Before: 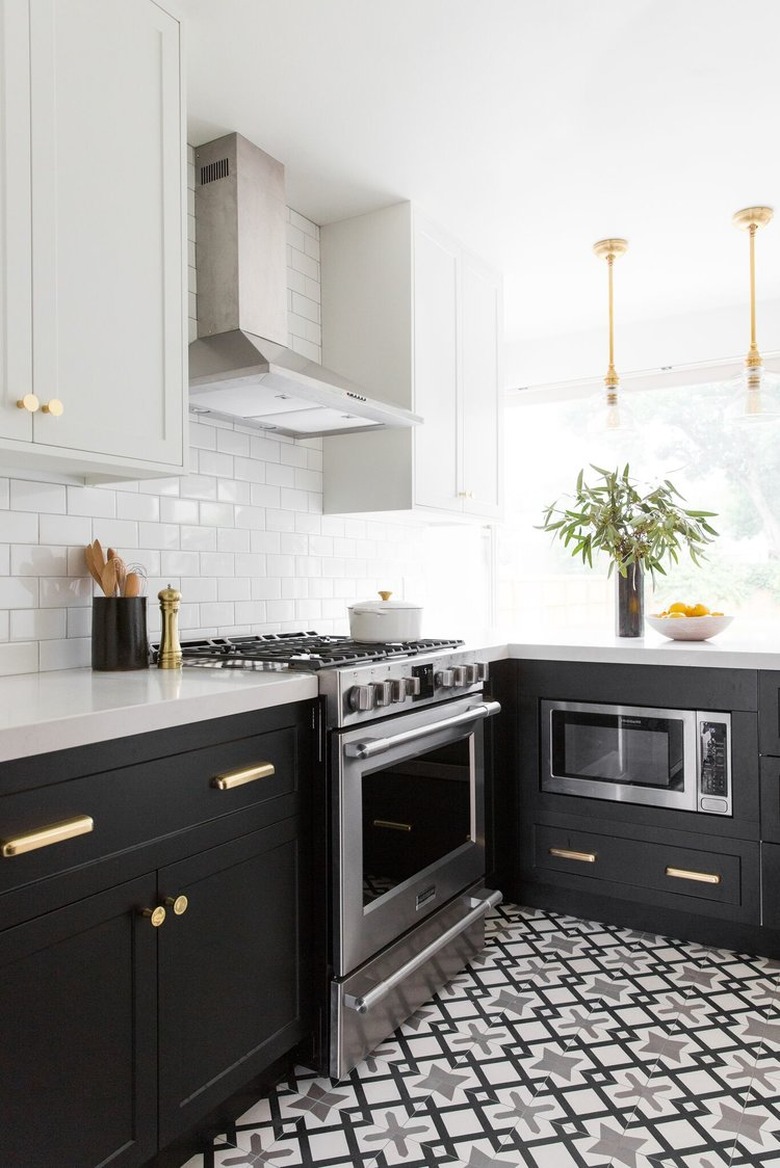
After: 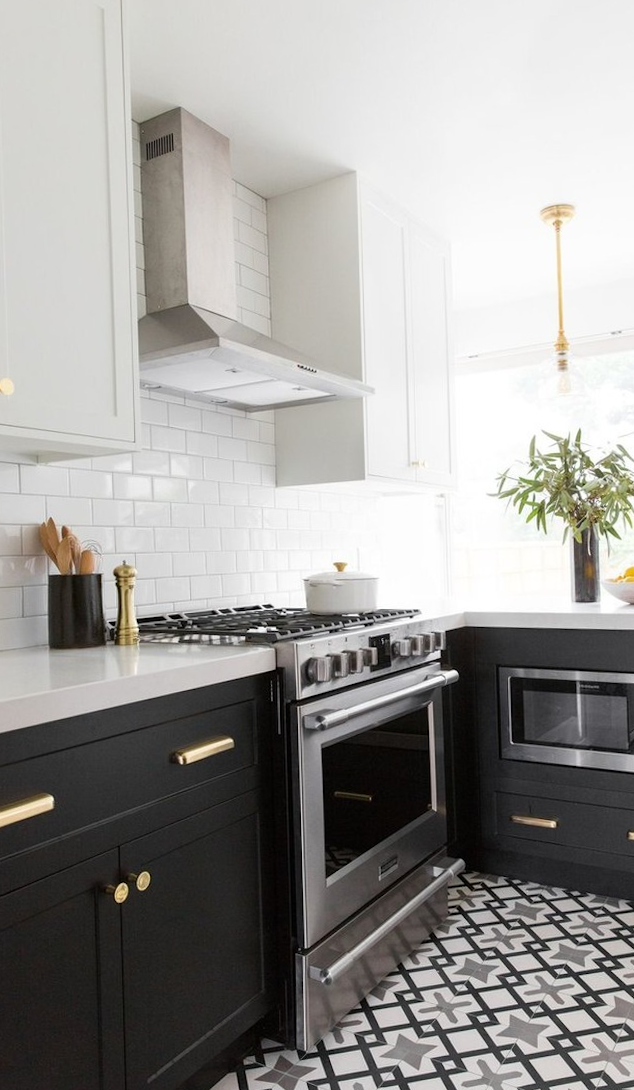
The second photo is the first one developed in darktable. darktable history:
crop and rotate: angle 1.37°, left 4.235%, top 0.839%, right 11.499%, bottom 2.433%
